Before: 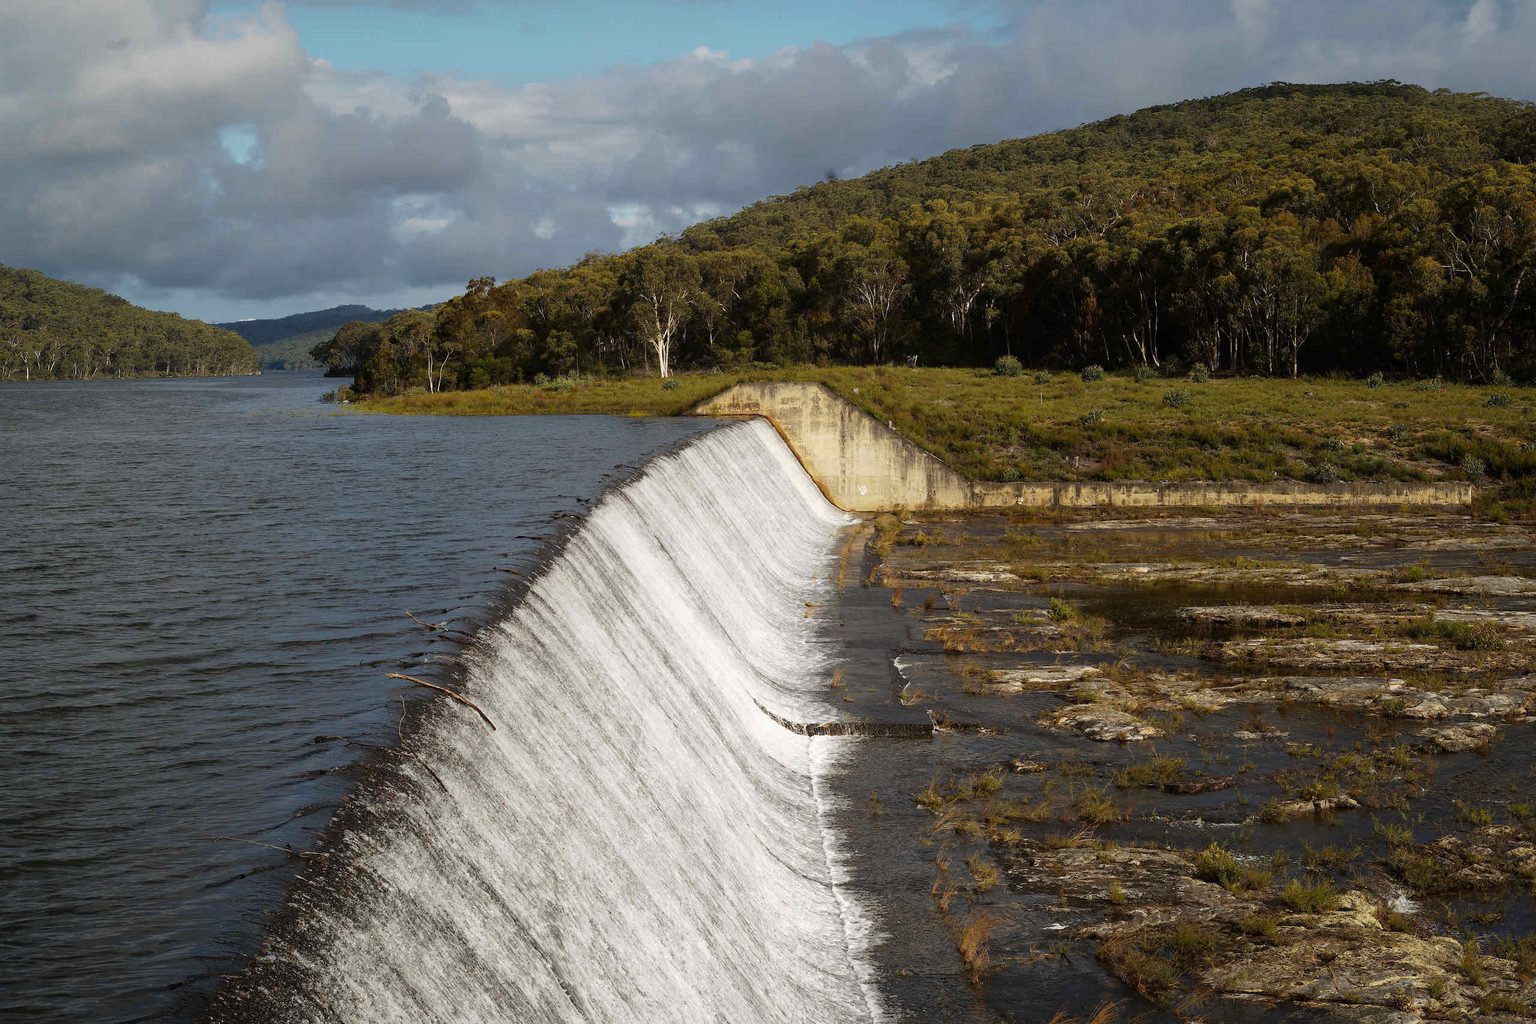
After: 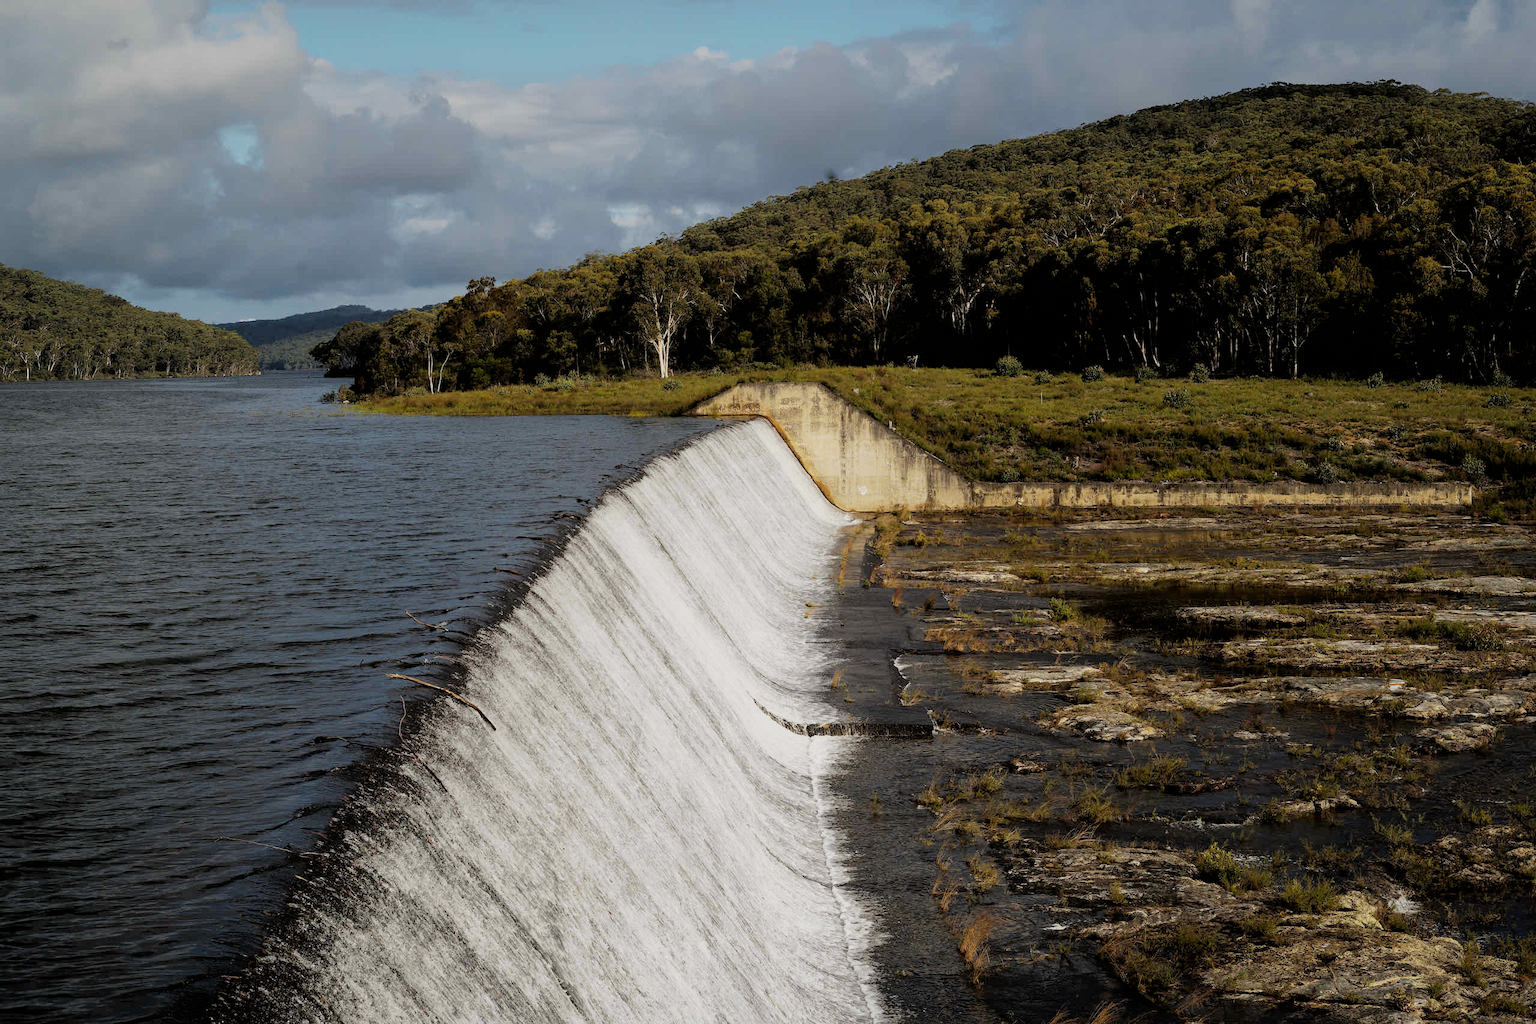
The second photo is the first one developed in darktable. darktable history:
filmic rgb: black relative exposure -7.78 EV, white relative exposure 4.43 EV, hardness 3.76, latitude 49.99%, contrast 1.1
